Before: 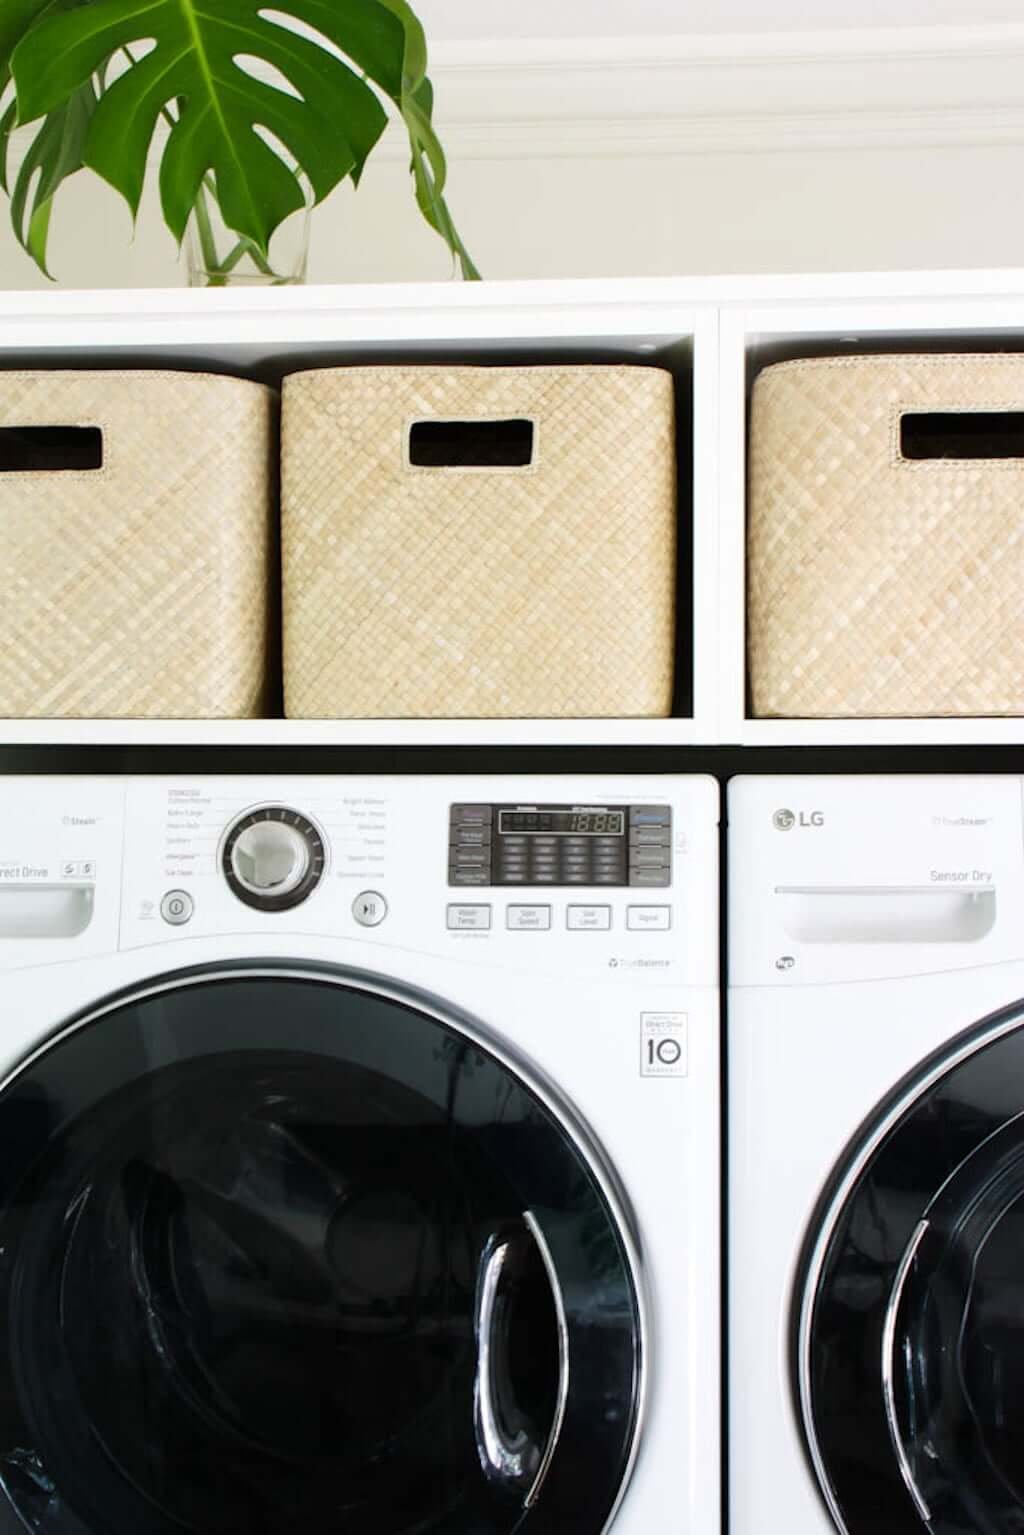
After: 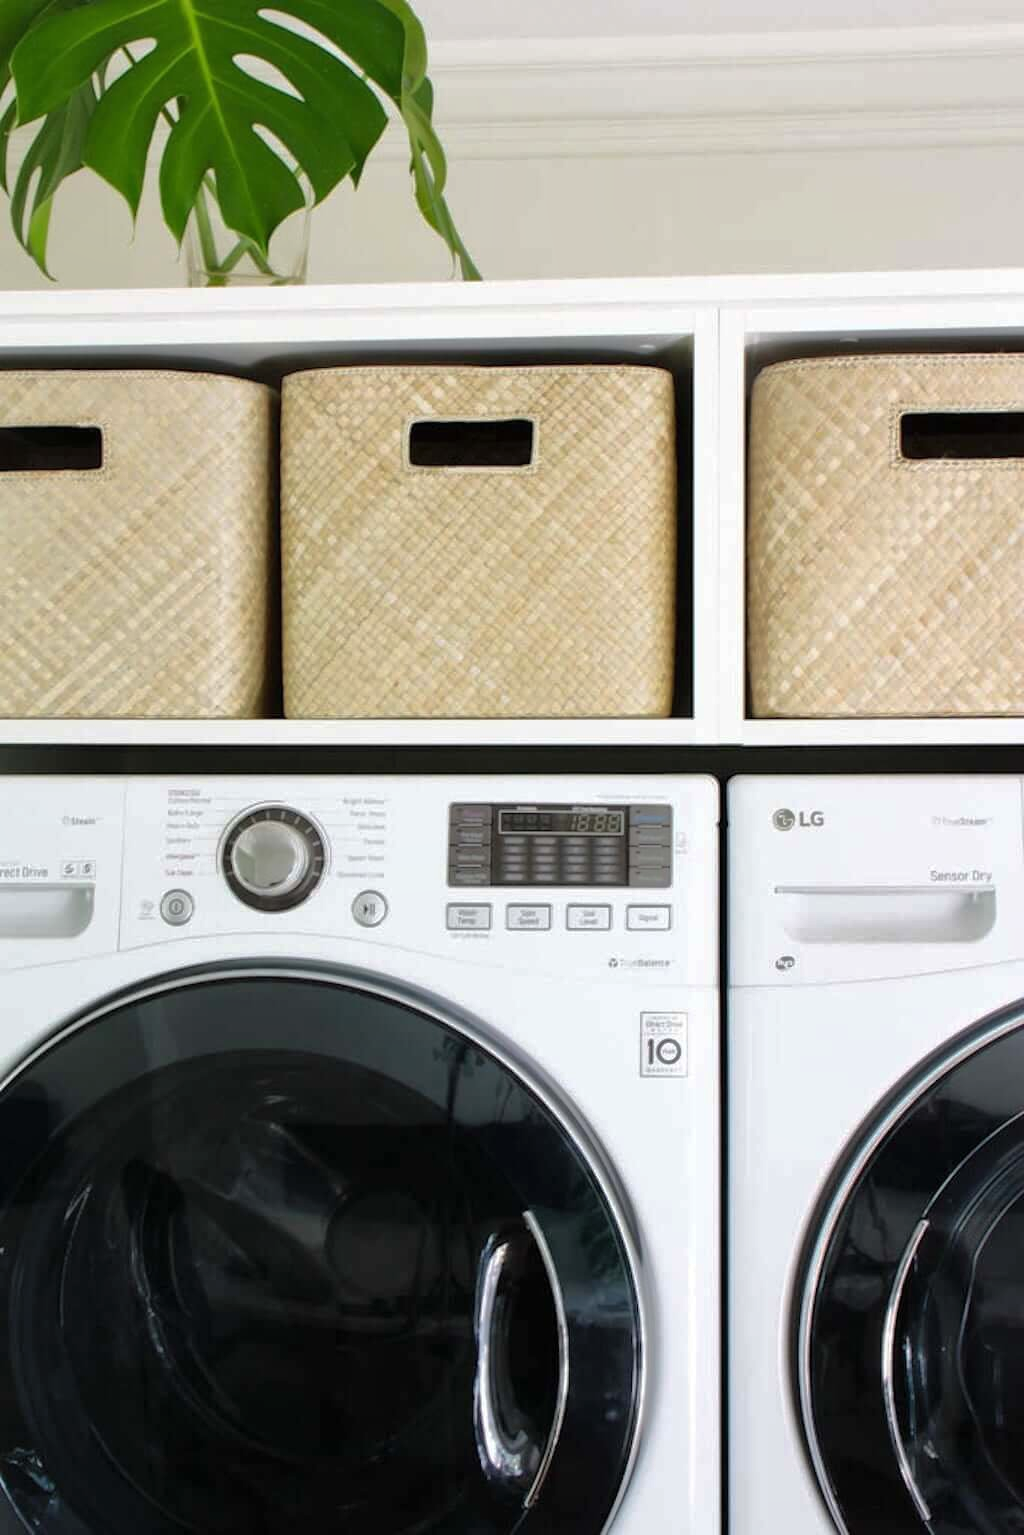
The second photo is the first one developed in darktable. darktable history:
shadows and highlights: shadows 30
